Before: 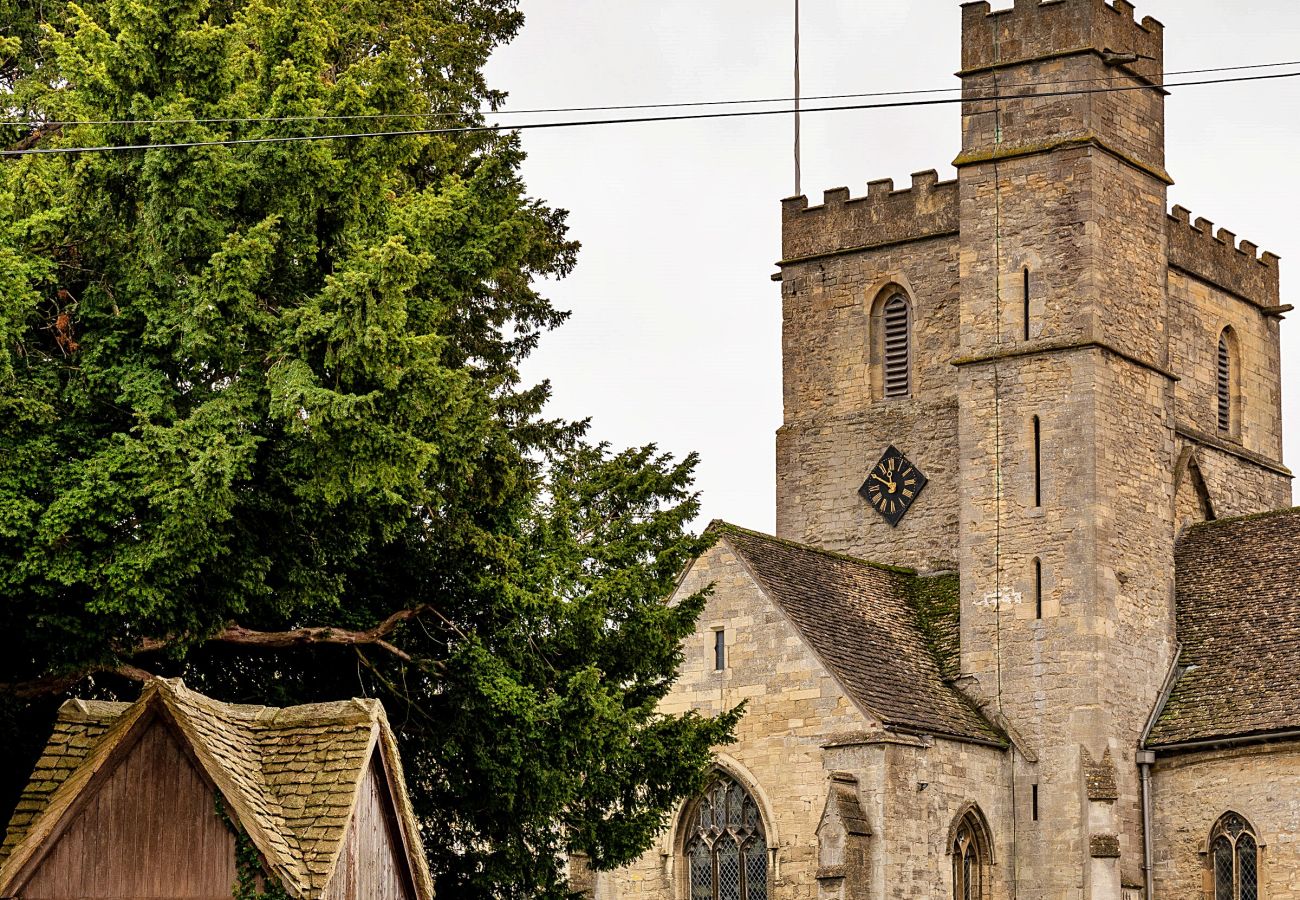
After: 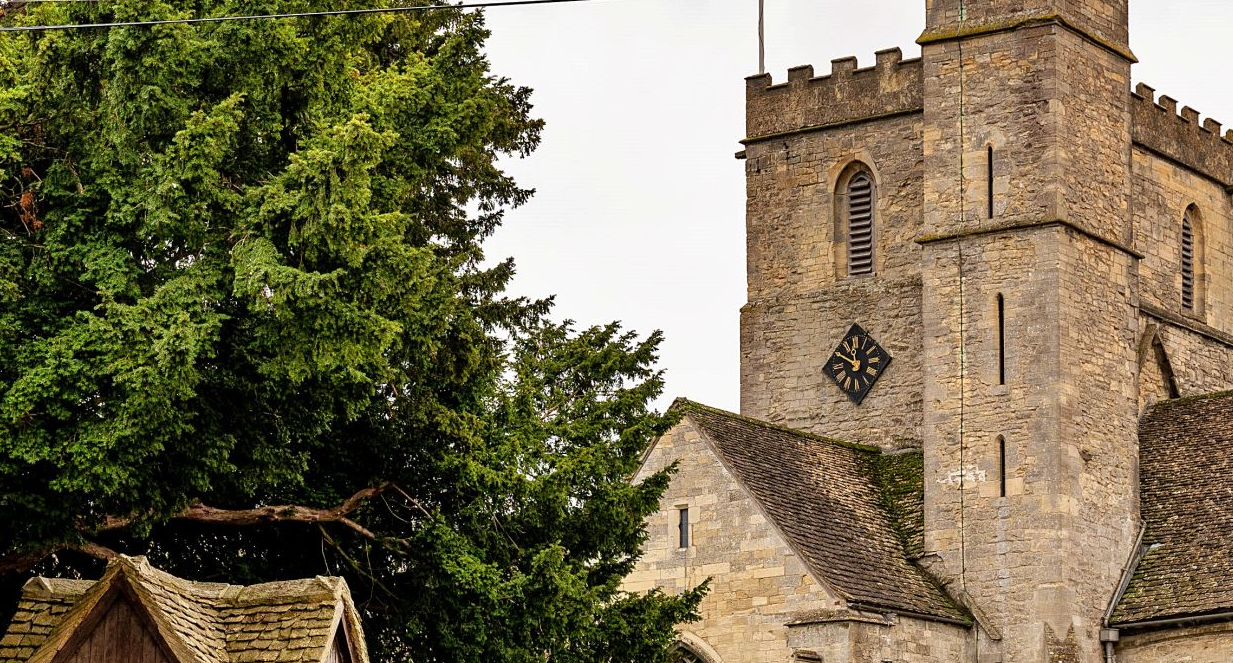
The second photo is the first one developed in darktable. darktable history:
crop and rotate: left 2.785%, top 13.604%, right 2.305%, bottom 12.649%
